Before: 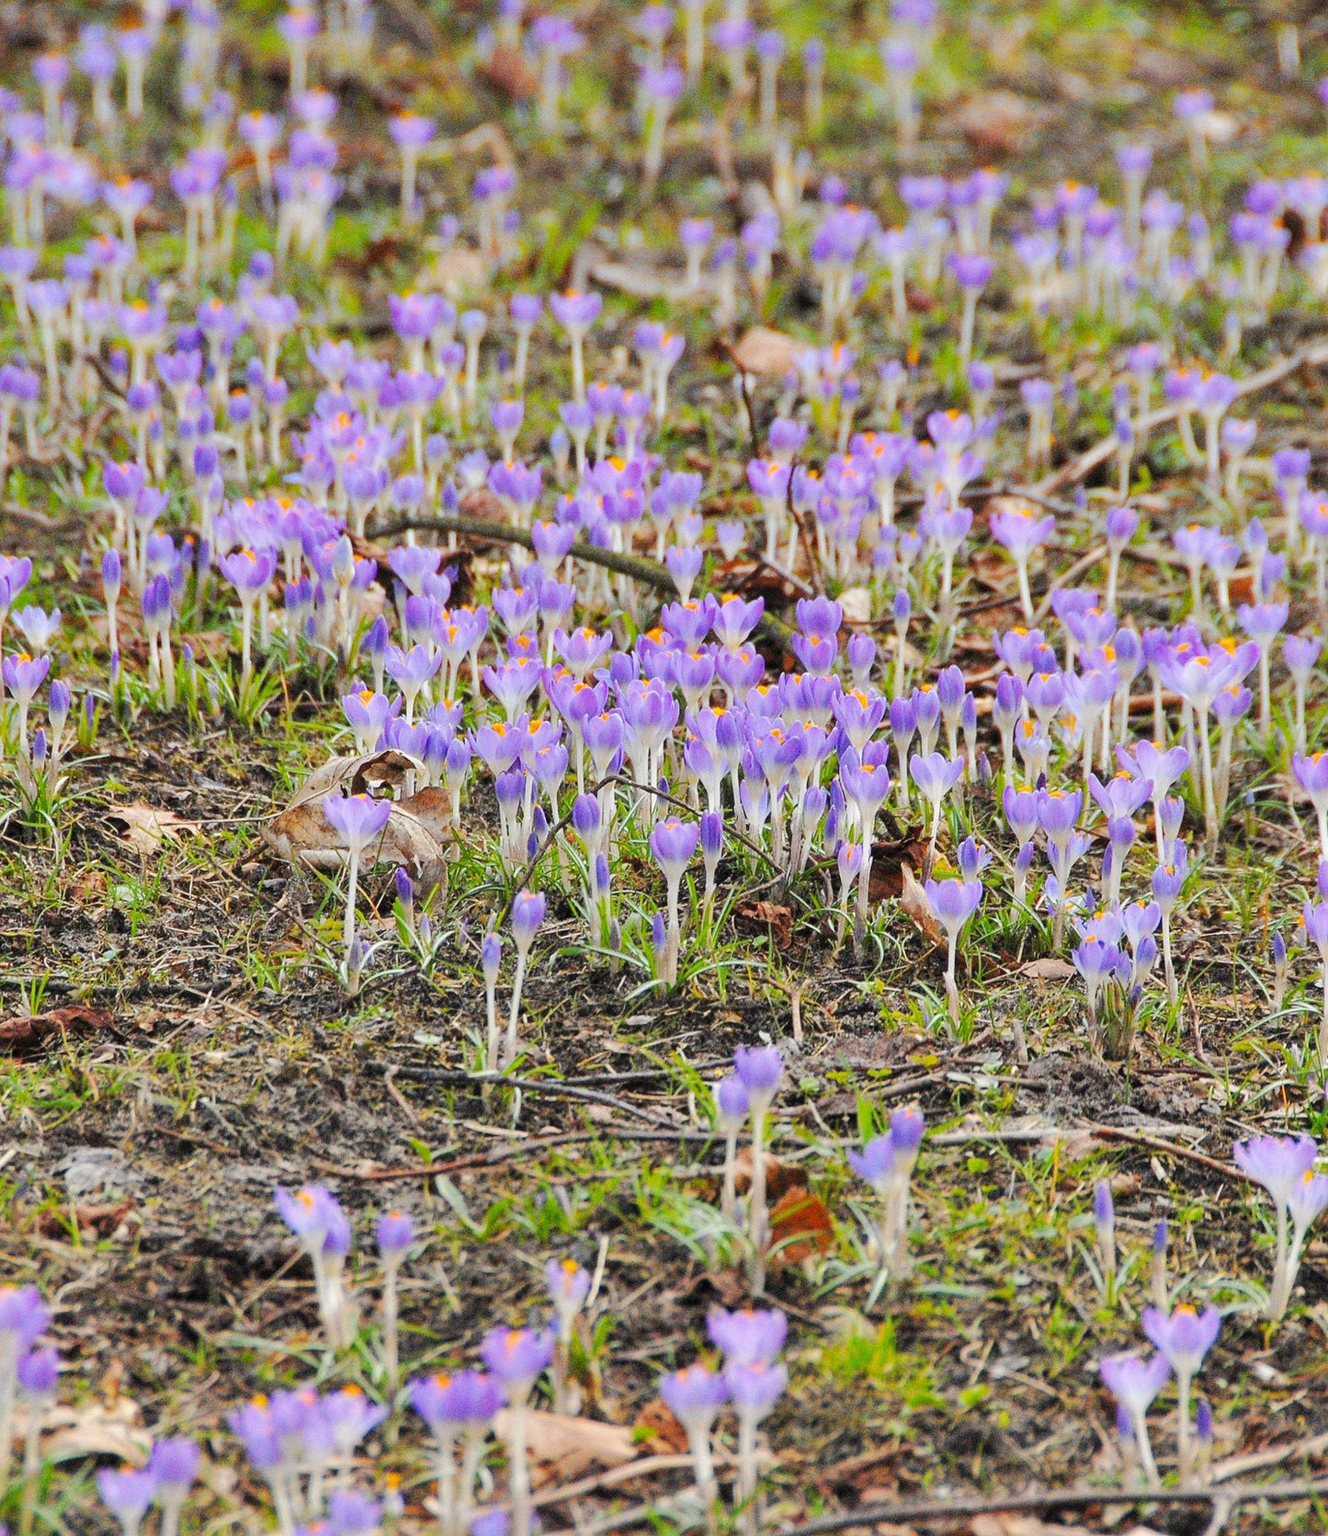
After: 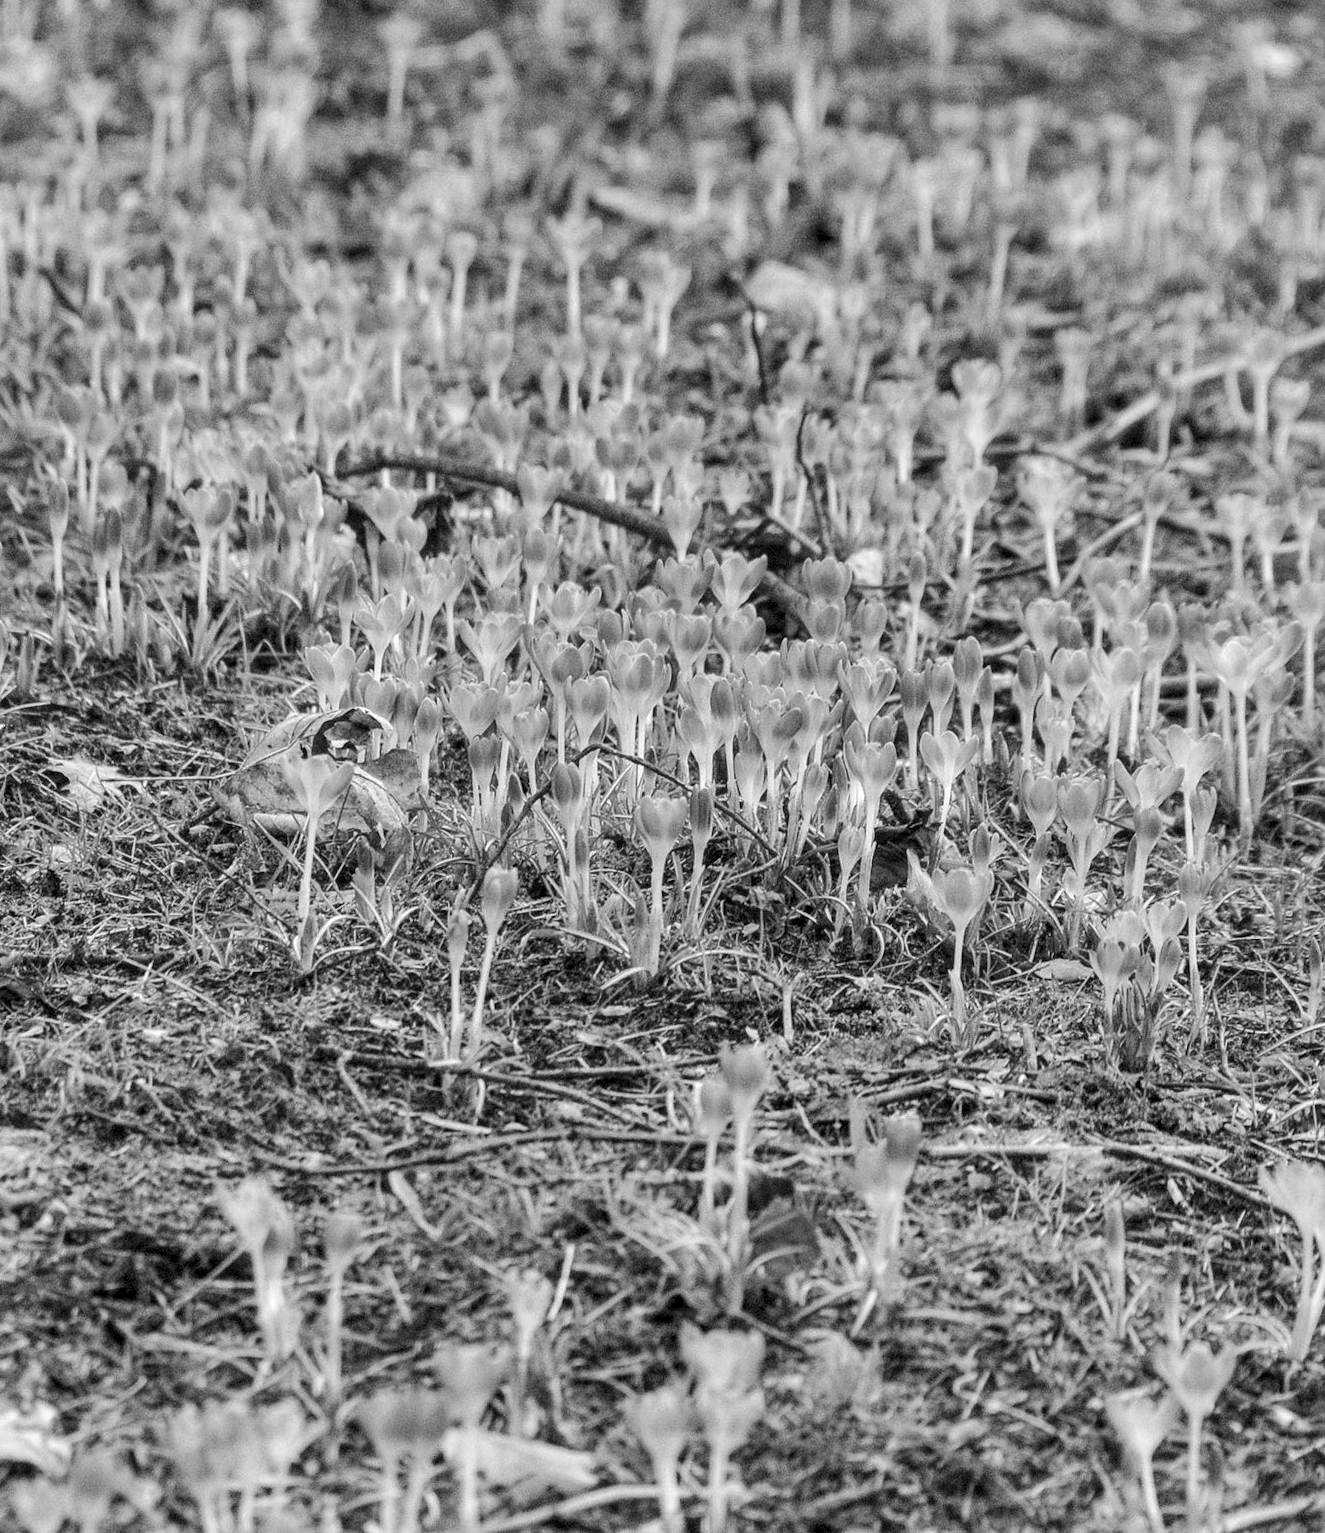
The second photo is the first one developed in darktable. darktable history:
crop and rotate: angle -1.96°, left 3.097%, top 4.154%, right 1.586%, bottom 0.529%
local contrast: detail 130%
monochrome: on, module defaults
